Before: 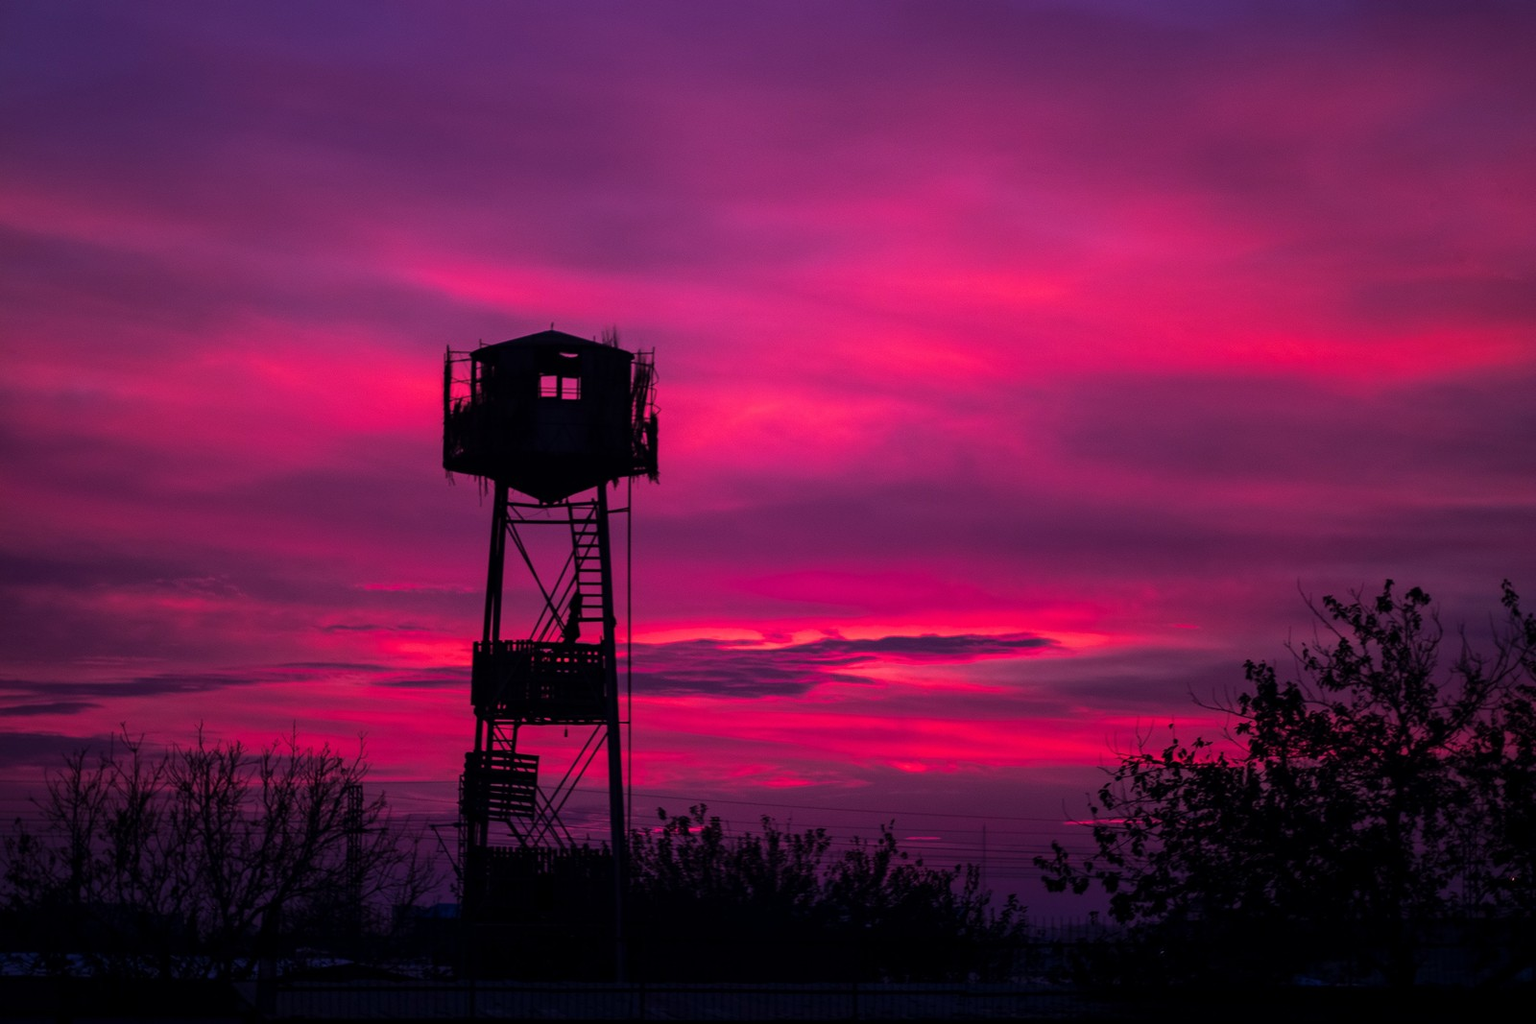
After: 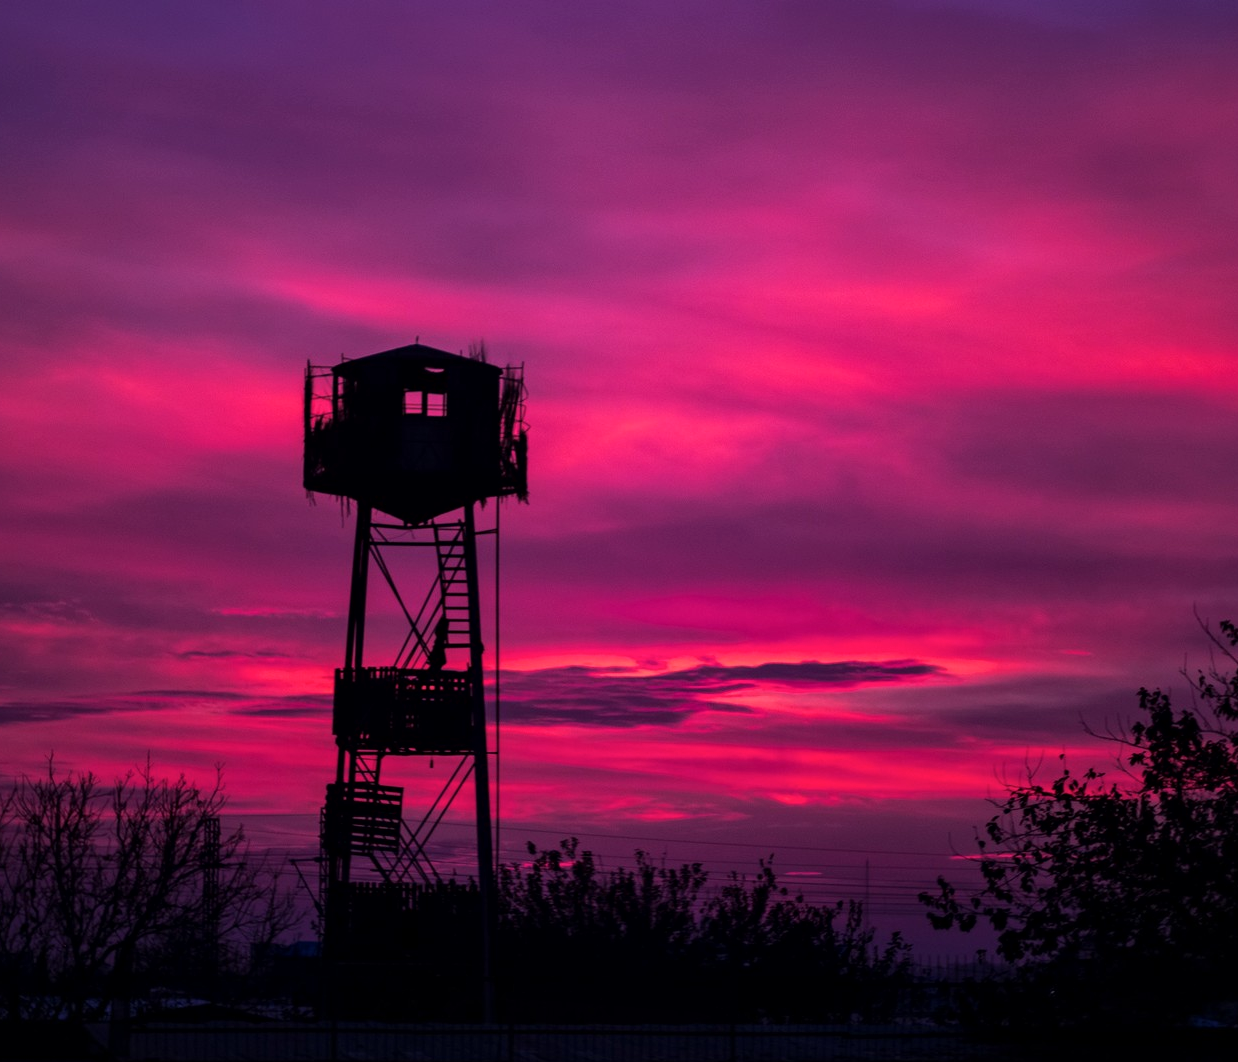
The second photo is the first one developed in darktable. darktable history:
crop: left 9.892%, right 12.731%
local contrast: mode bilateral grid, contrast 20, coarseness 50, detail 120%, midtone range 0.2
